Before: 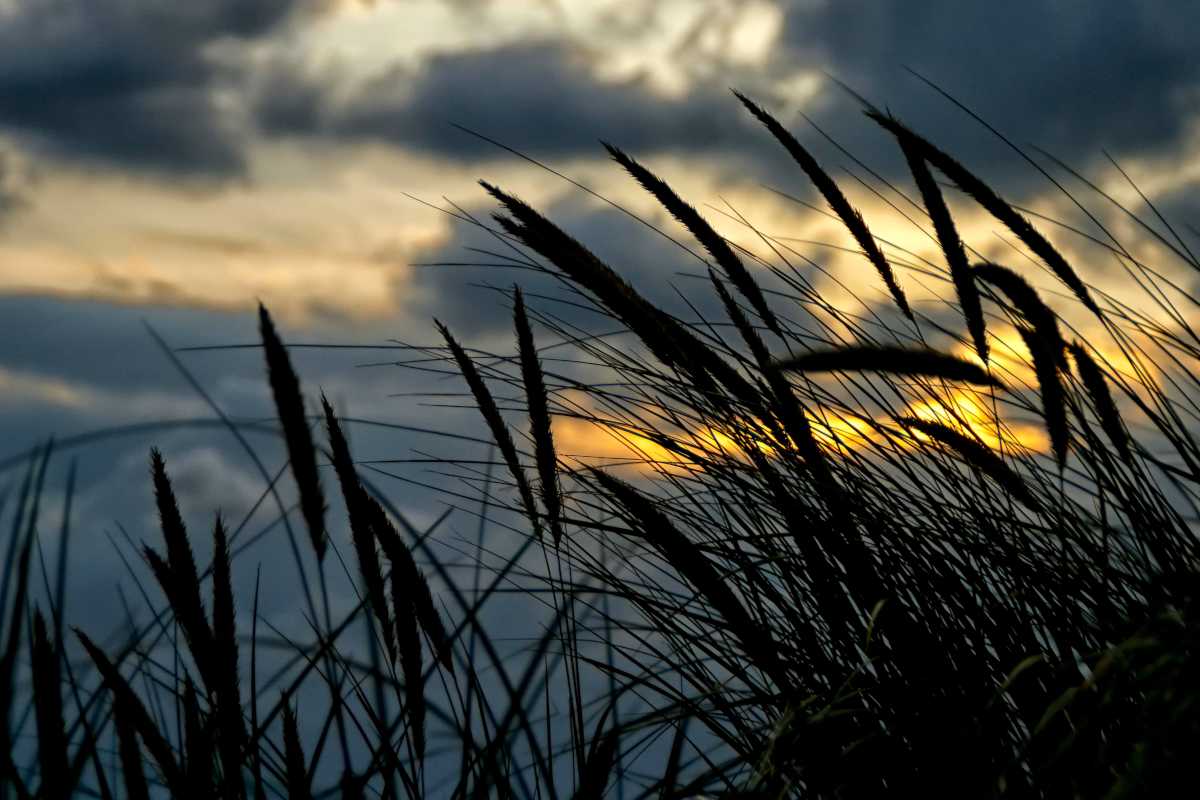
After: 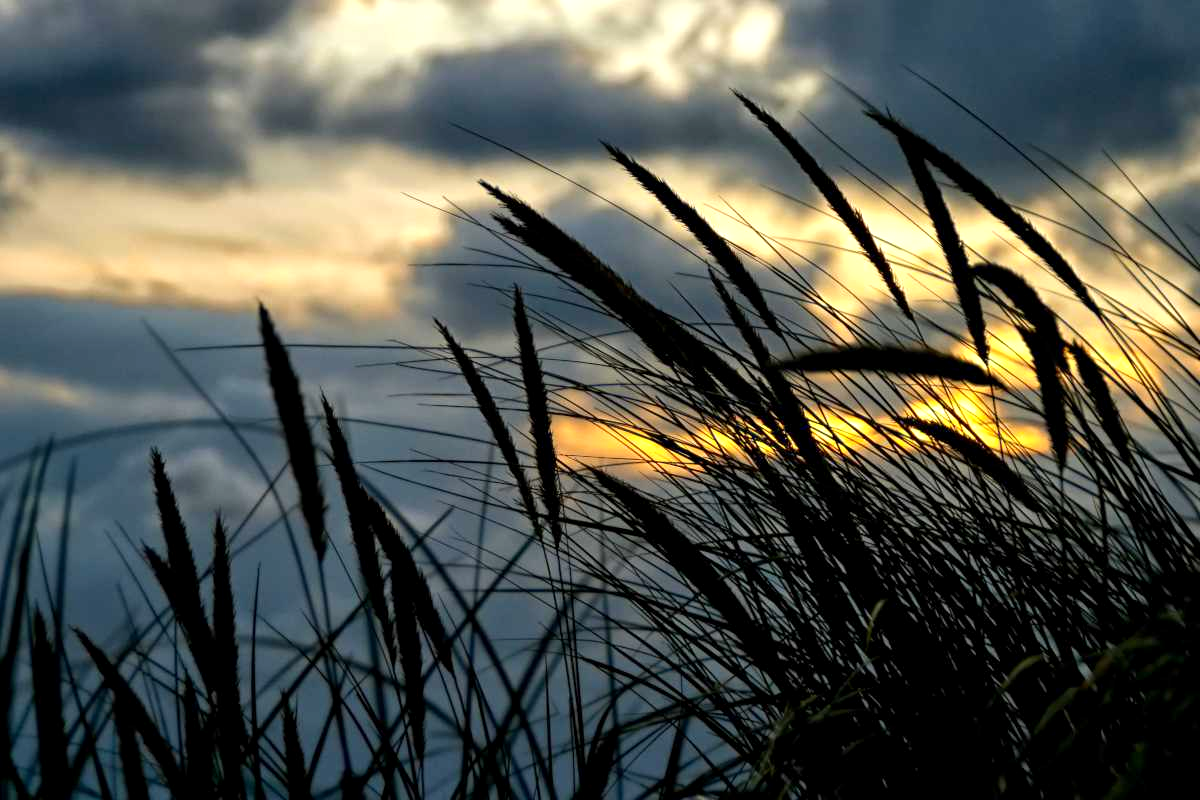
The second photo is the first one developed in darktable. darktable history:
exposure: black level correction 0.001, exposure 0.5 EV, compensate exposure bias true, compensate highlight preservation false
base curve: exposure shift 0, preserve colors none
